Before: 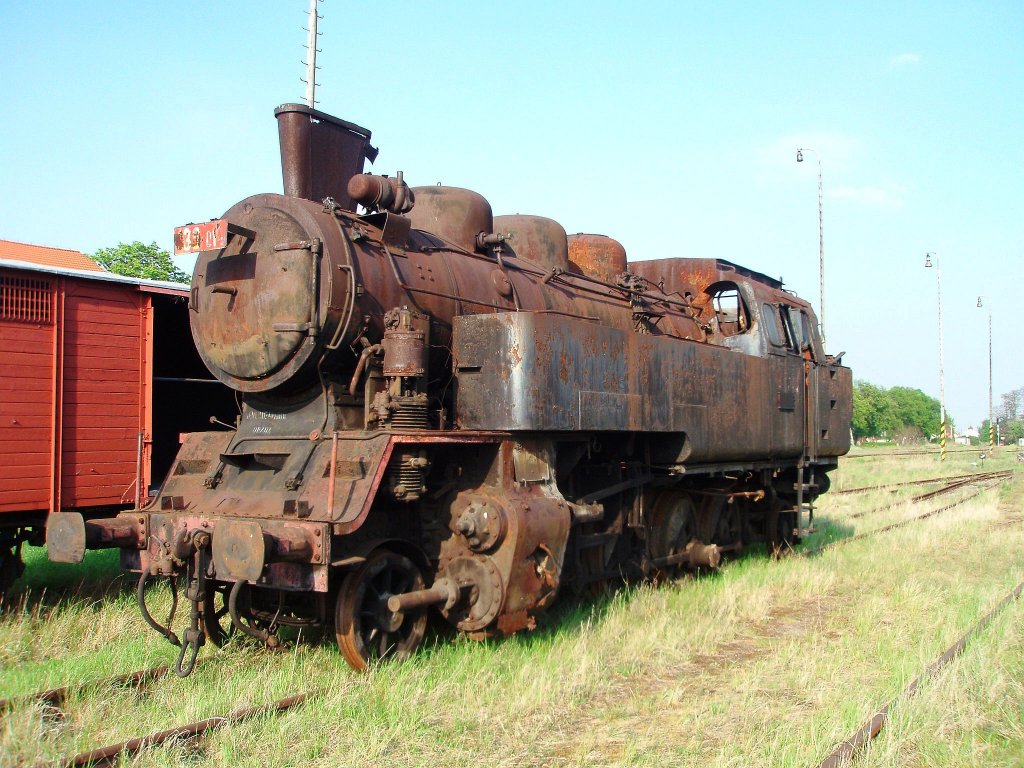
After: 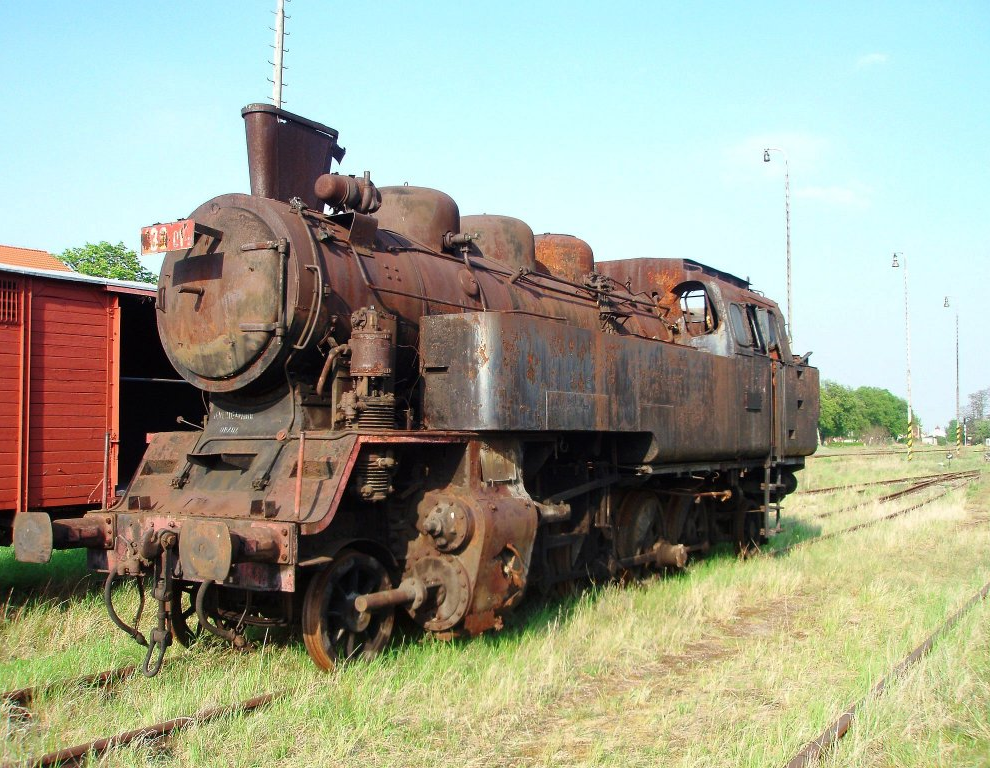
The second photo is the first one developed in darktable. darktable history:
crop and rotate: left 3.251%
